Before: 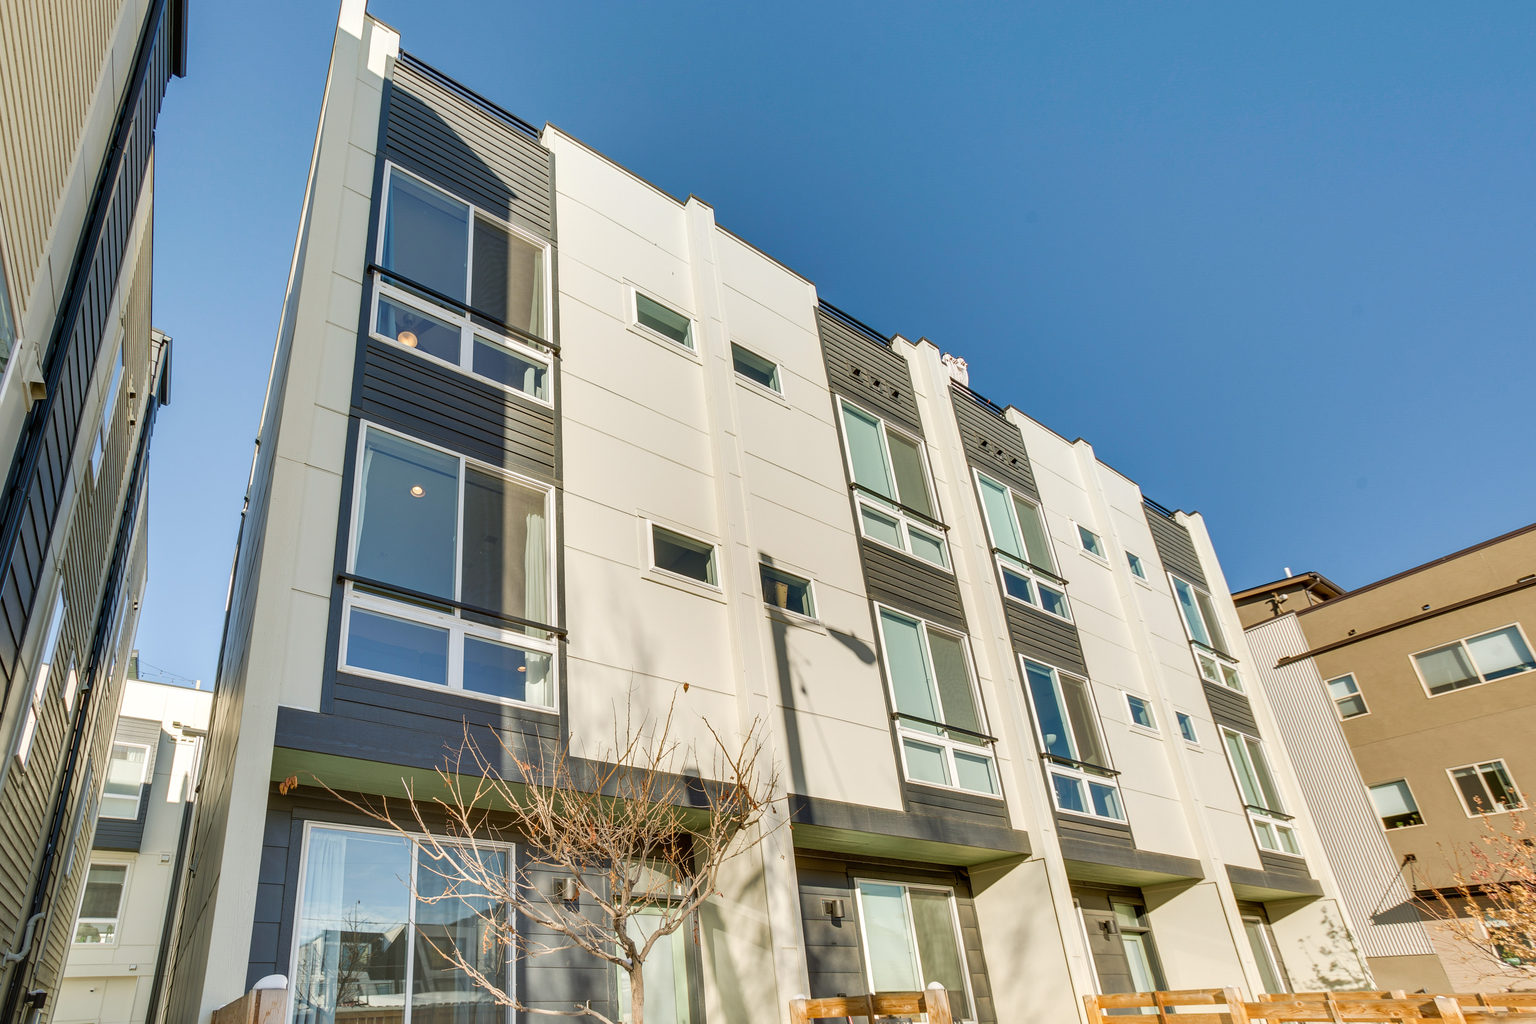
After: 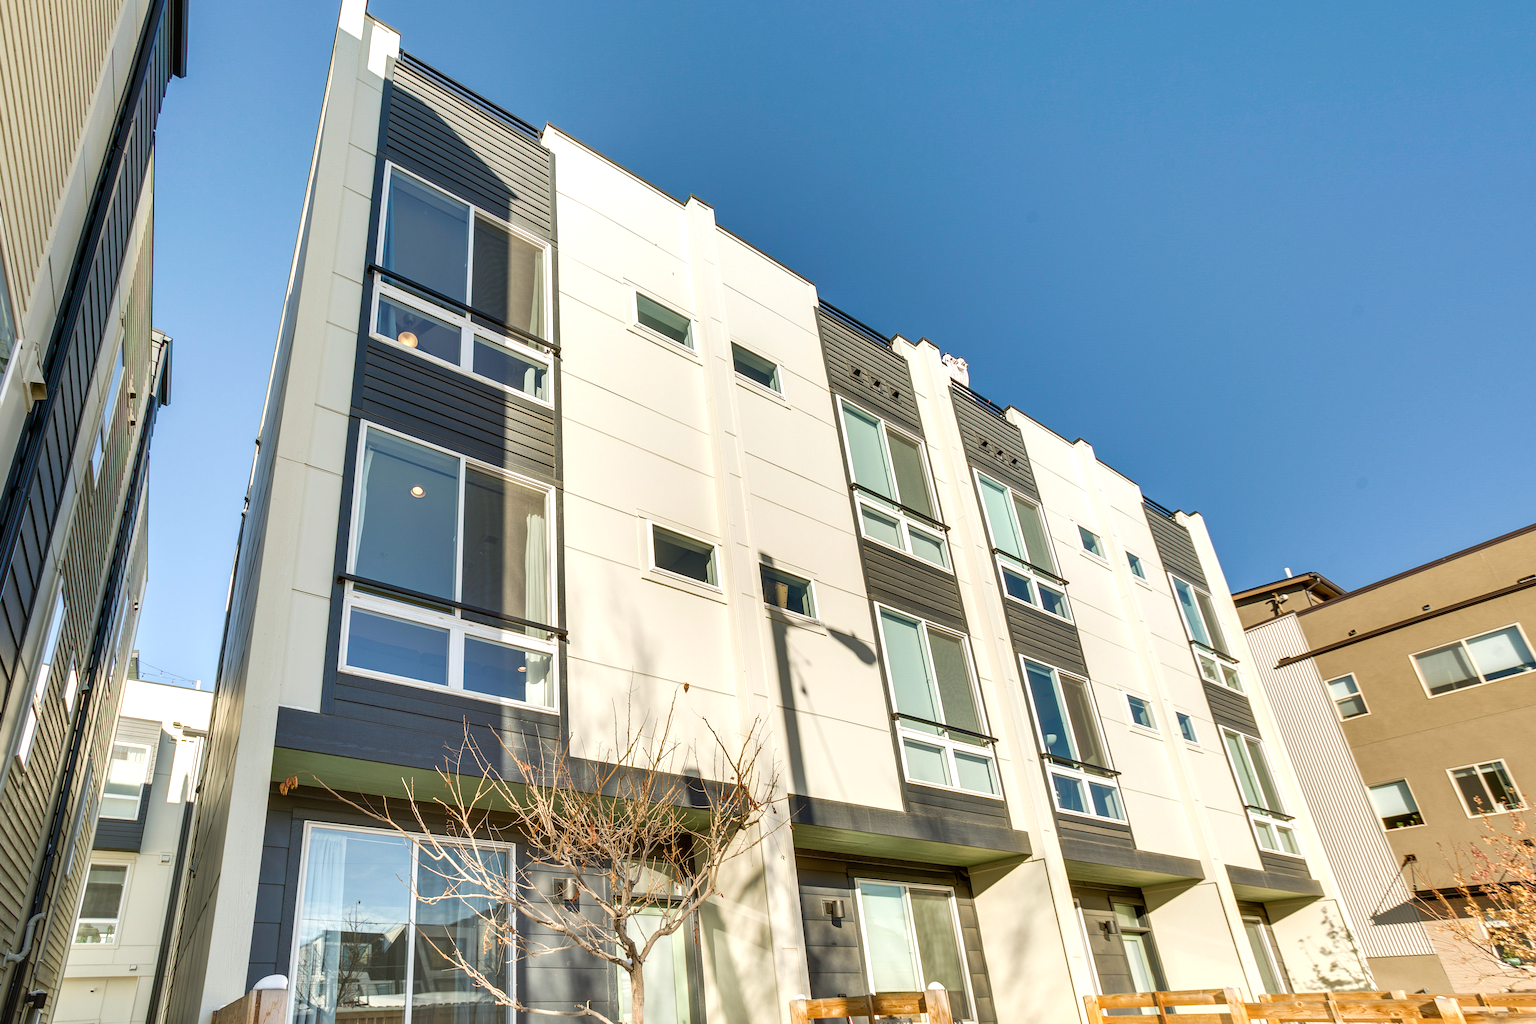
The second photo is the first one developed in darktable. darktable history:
color balance rgb: perceptual saturation grading › global saturation 0.638%, perceptual brilliance grading › global brilliance 1.437%, perceptual brilliance grading › highlights 8.517%, perceptual brilliance grading › shadows -4.022%
